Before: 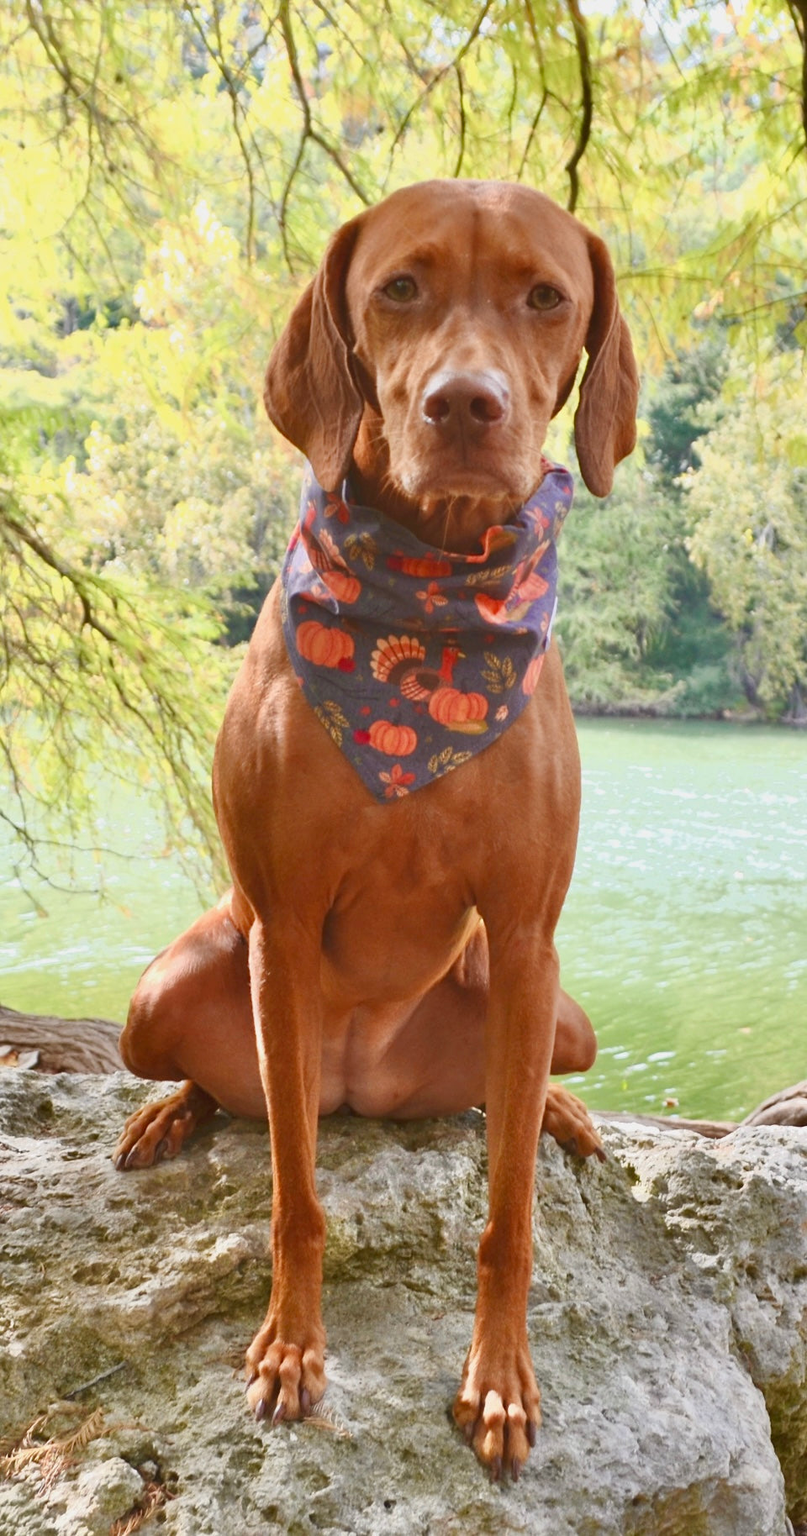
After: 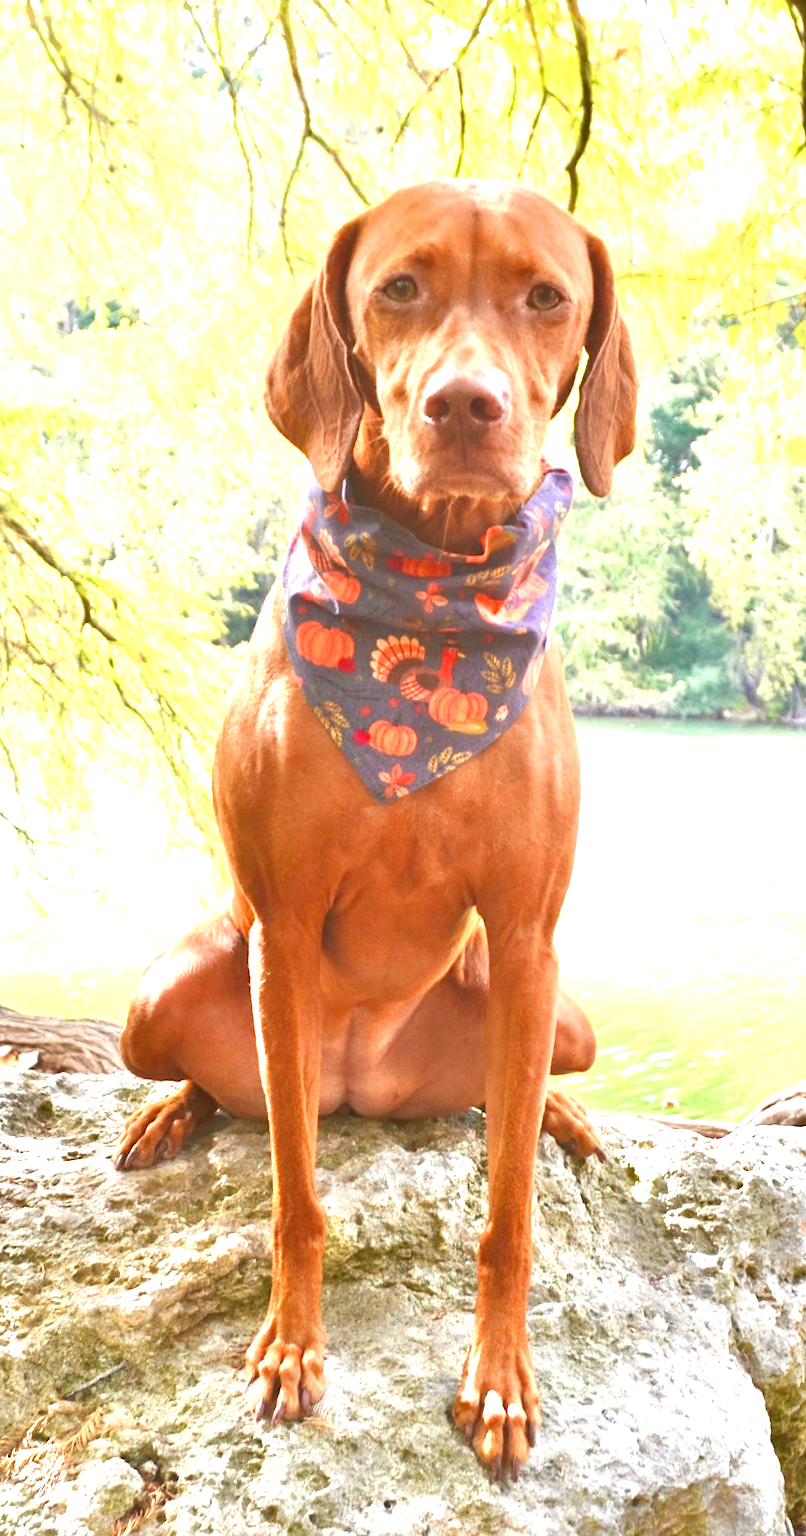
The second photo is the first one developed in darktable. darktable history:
exposure: black level correction 0, exposure 1.3 EV, compensate highlight preservation false
